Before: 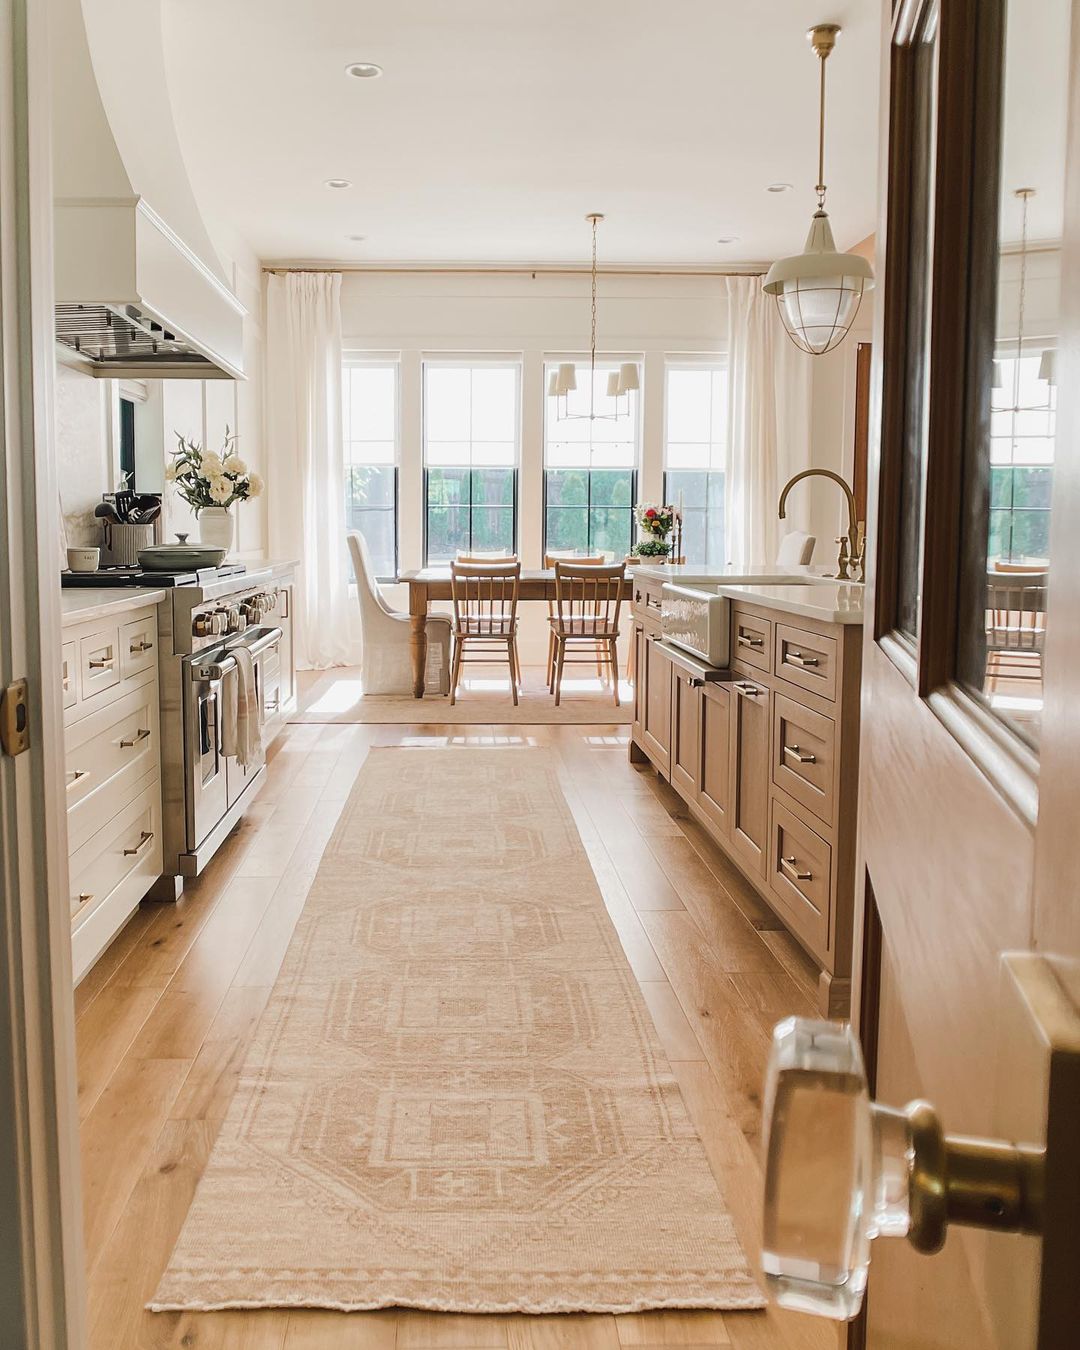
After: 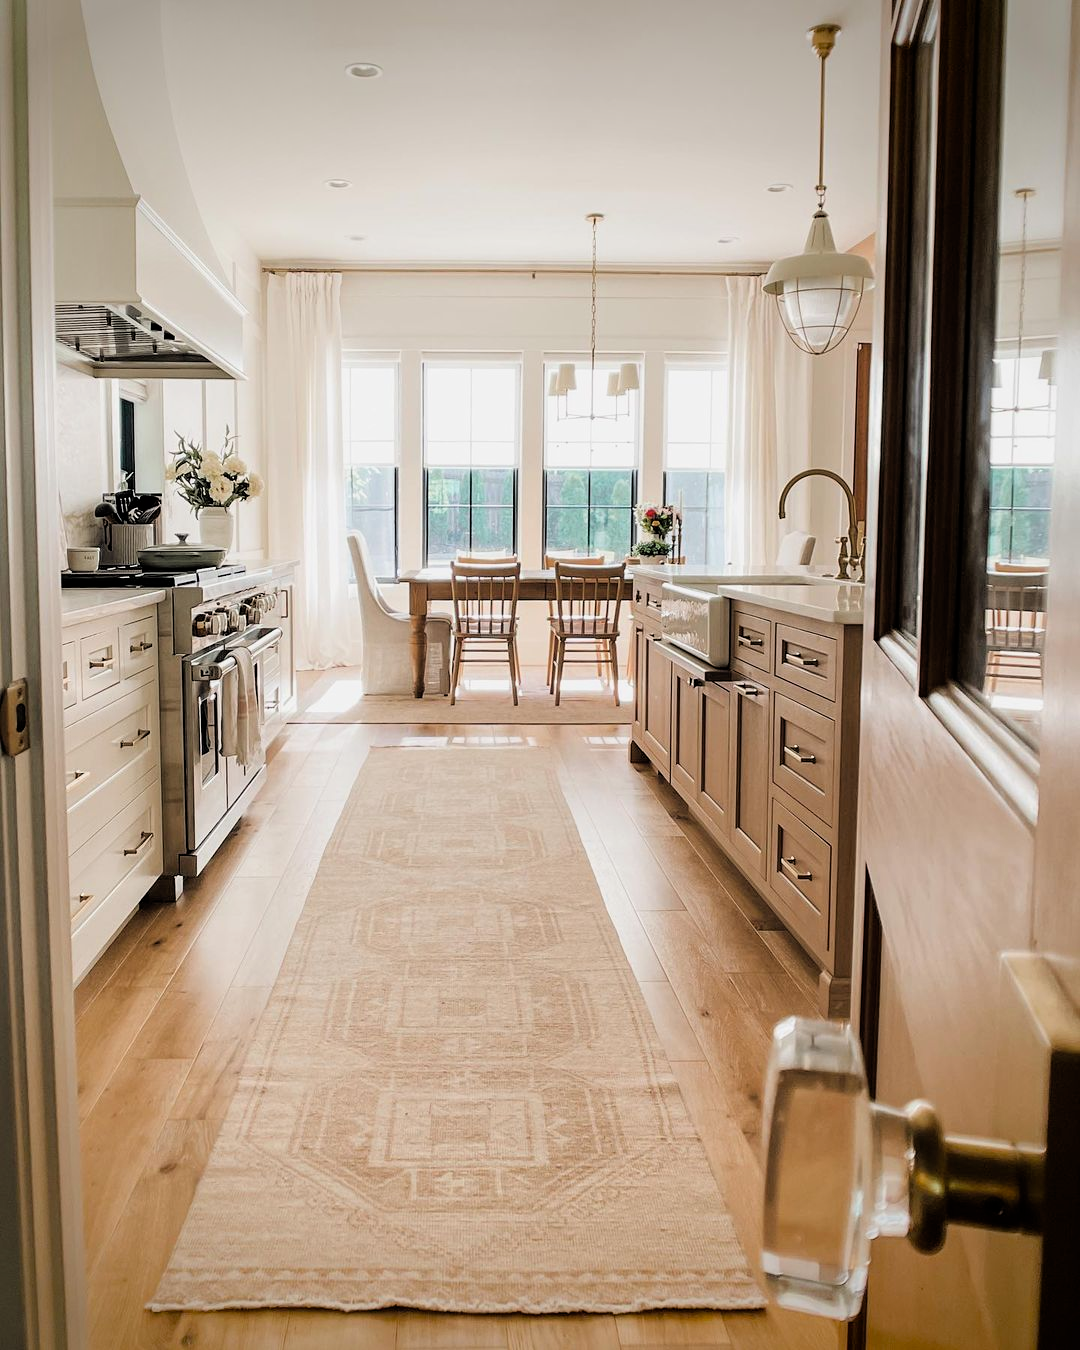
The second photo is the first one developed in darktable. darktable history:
filmic rgb: black relative exposure -4.93 EV, white relative exposure 2.84 EV, hardness 3.72
vignetting: fall-off start 88.53%, fall-off radius 44.2%, saturation 0.376, width/height ratio 1.161
